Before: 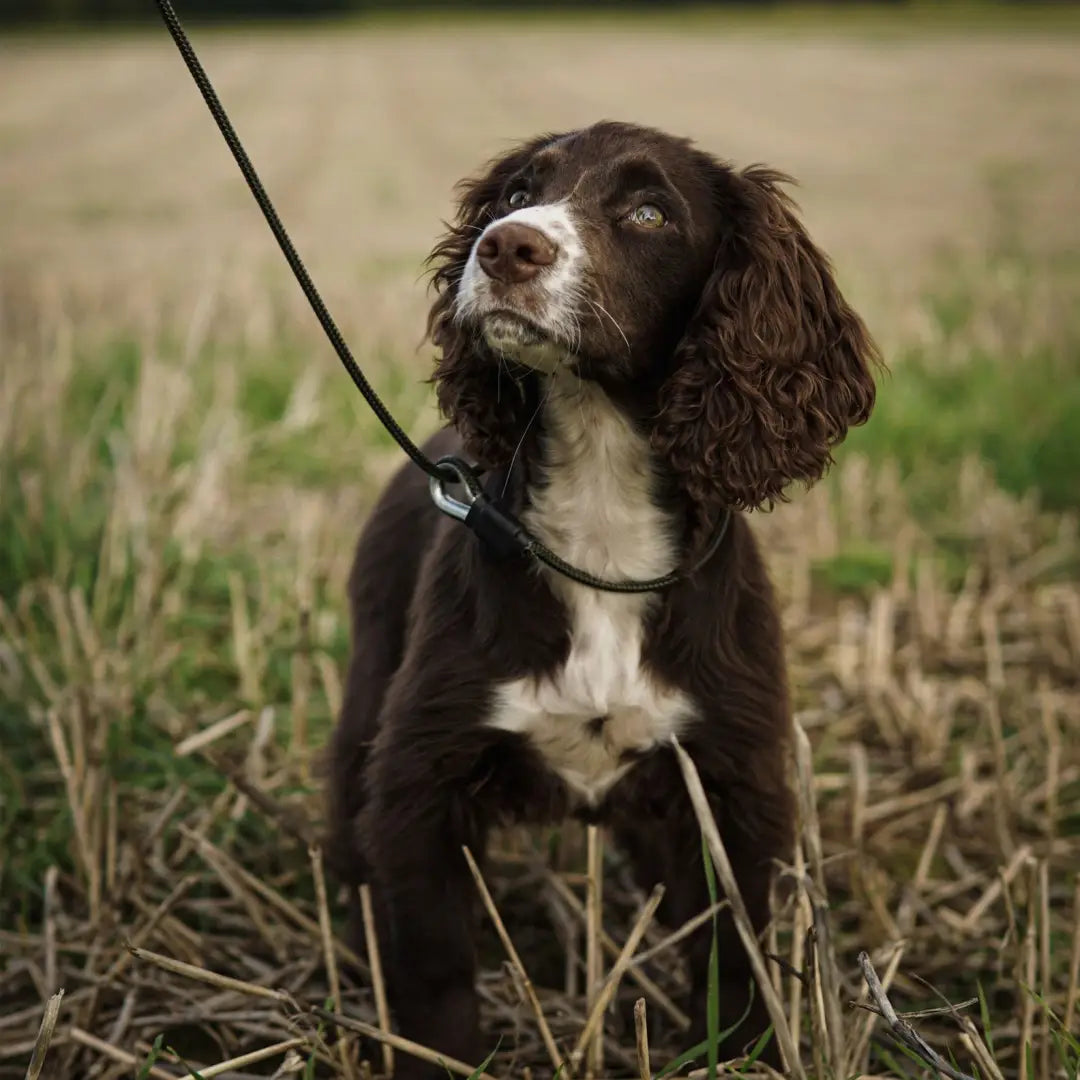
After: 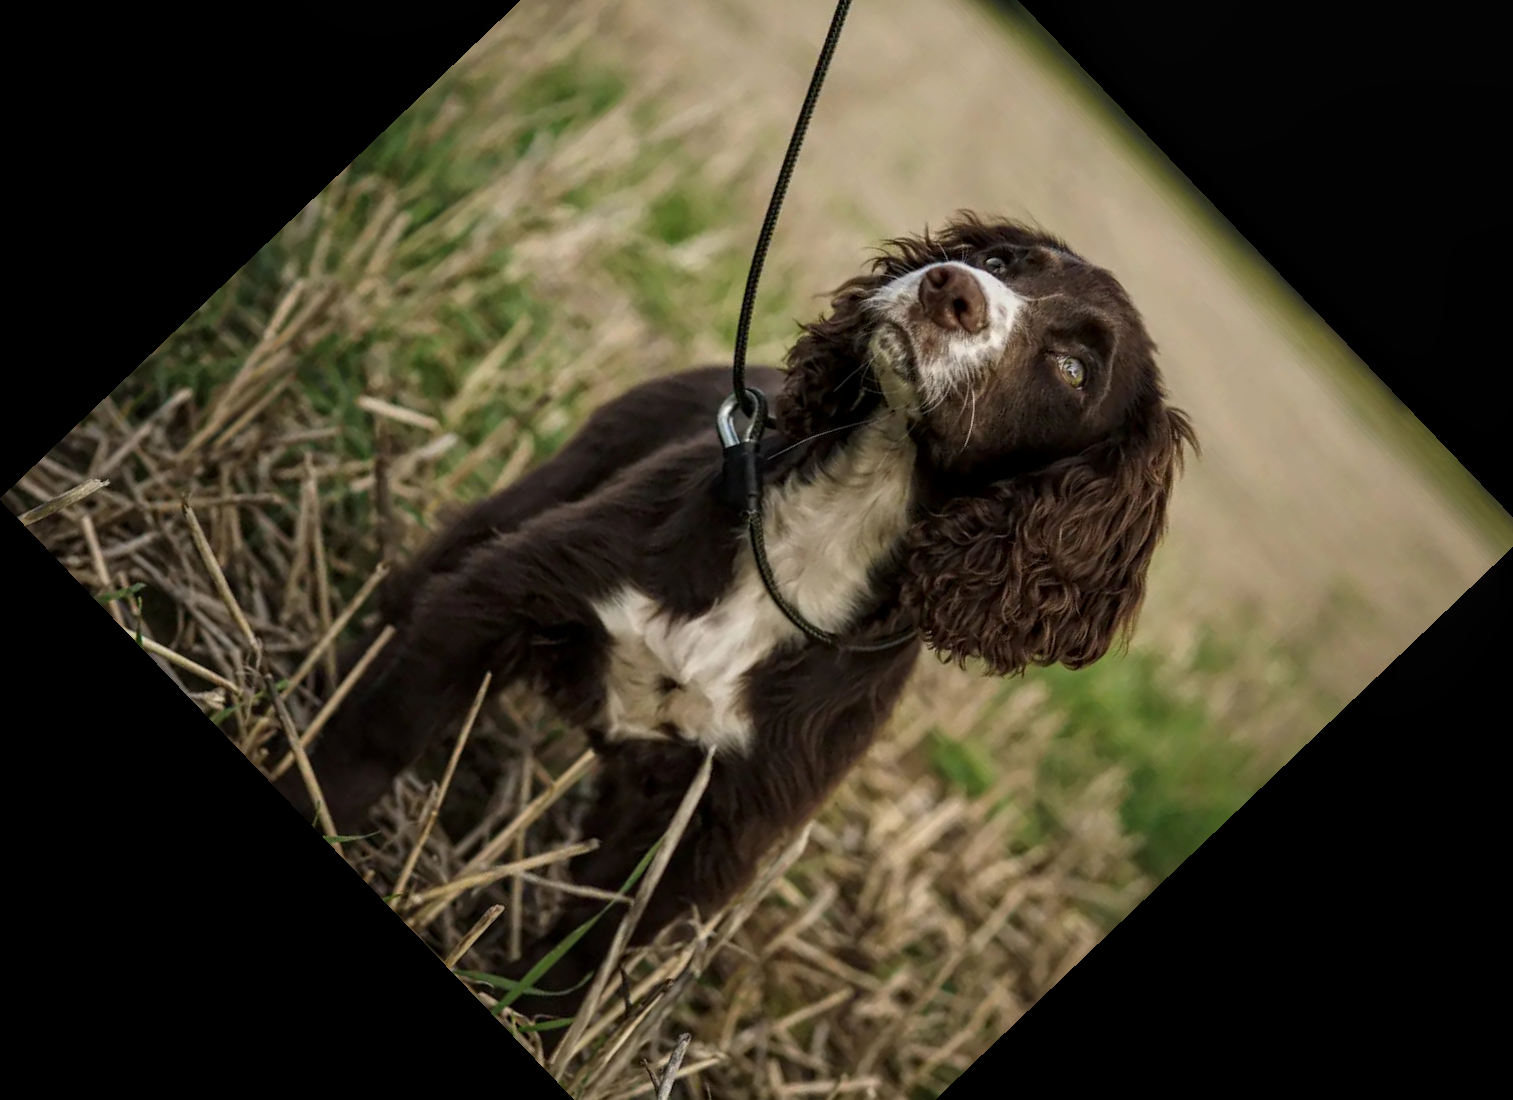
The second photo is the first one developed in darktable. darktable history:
local contrast: on, module defaults
crop and rotate: angle -46.26°, top 16.234%, right 0.912%, bottom 11.704%
